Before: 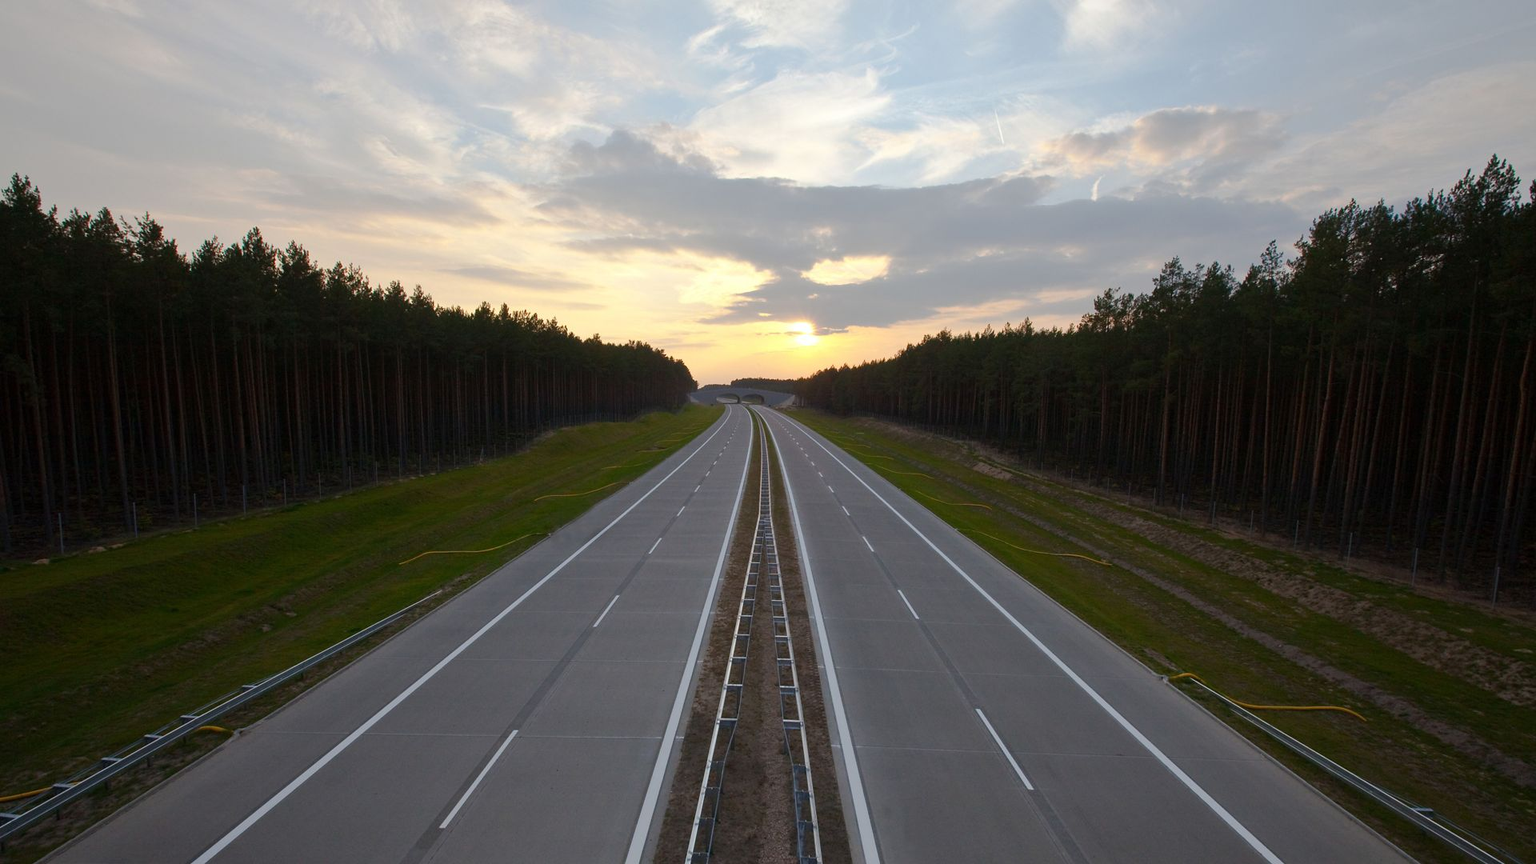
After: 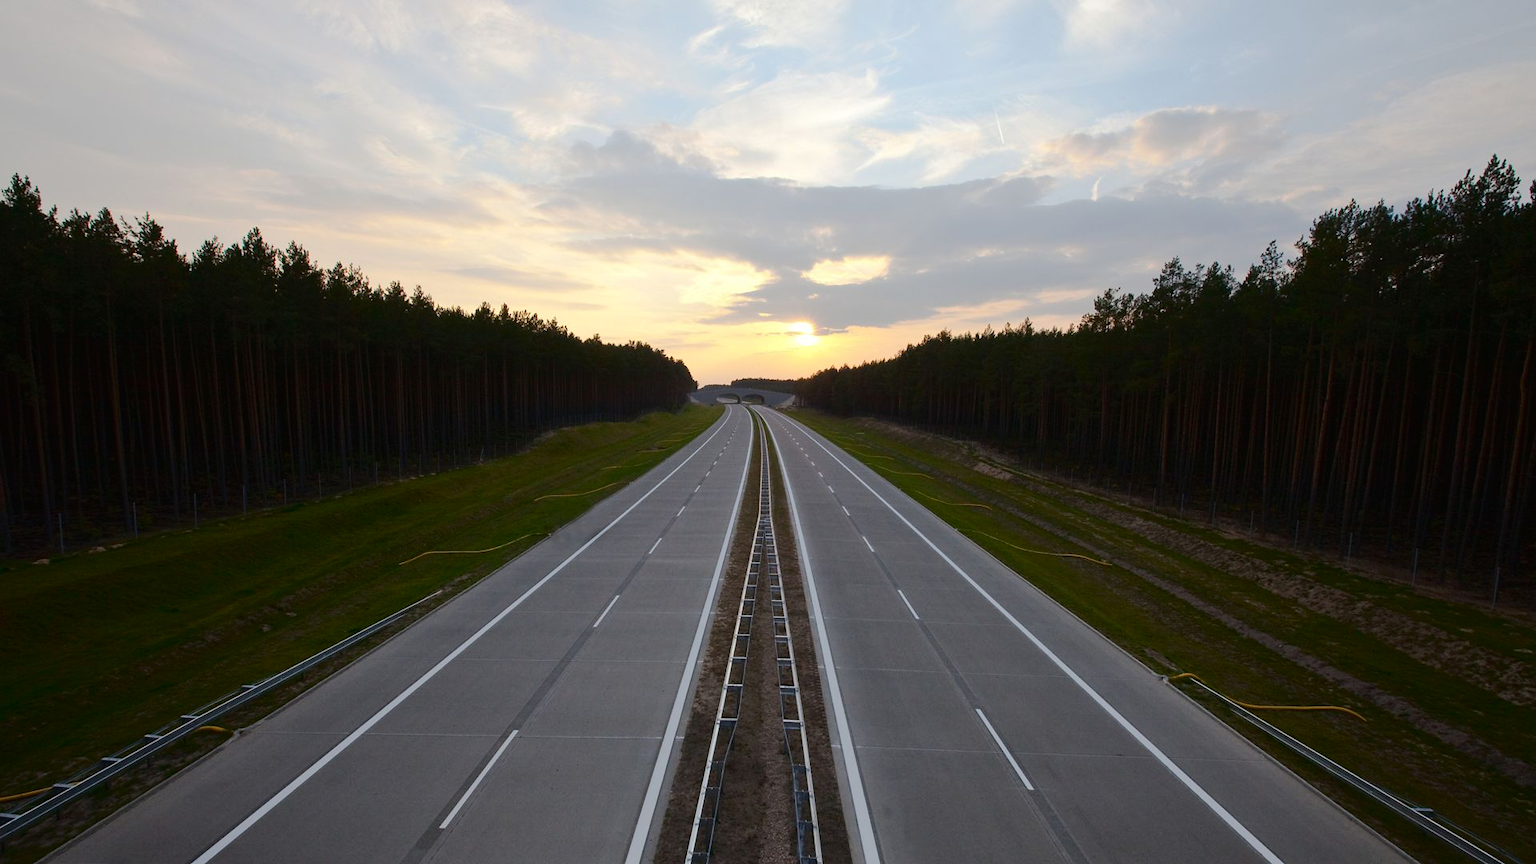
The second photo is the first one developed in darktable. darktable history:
shadows and highlights: shadows 0.878, highlights 39.19
tone curve: curves: ch0 [(0, 0) (0.003, 0.012) (0.011, 0.014) (0.025, 0.02) (0.044, 0.034) (0.069, 0.047) (0.1, 0.063) (0.136, 0.086) (0.177, 0.131) (0.224, 0.183) (0.277, 0.243) (0.335, 0.317) (0.399, 0.403) (0.468, 0.488) (0.543, 0.573) (0.623, 0.649) (0.709, 0.718) (0.801, 0.795) (0.898, 0.872) (1, 1)], color space Lab, independent channels
